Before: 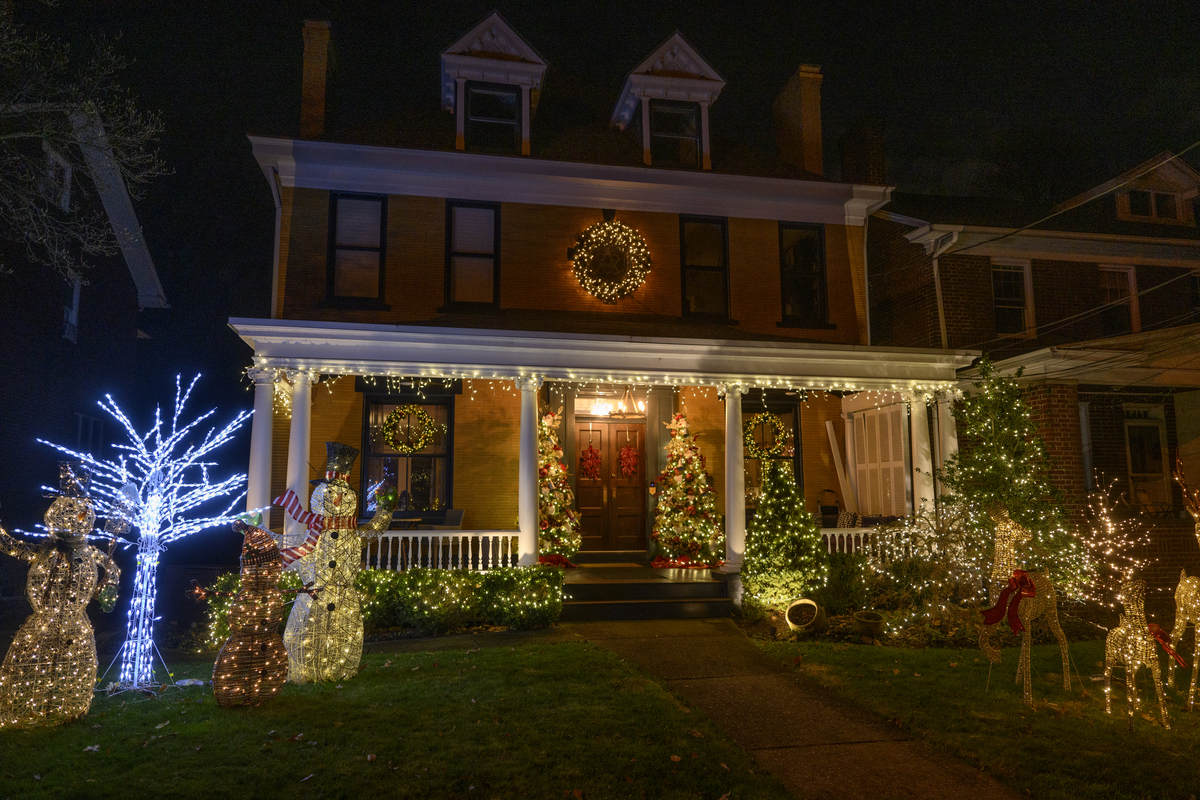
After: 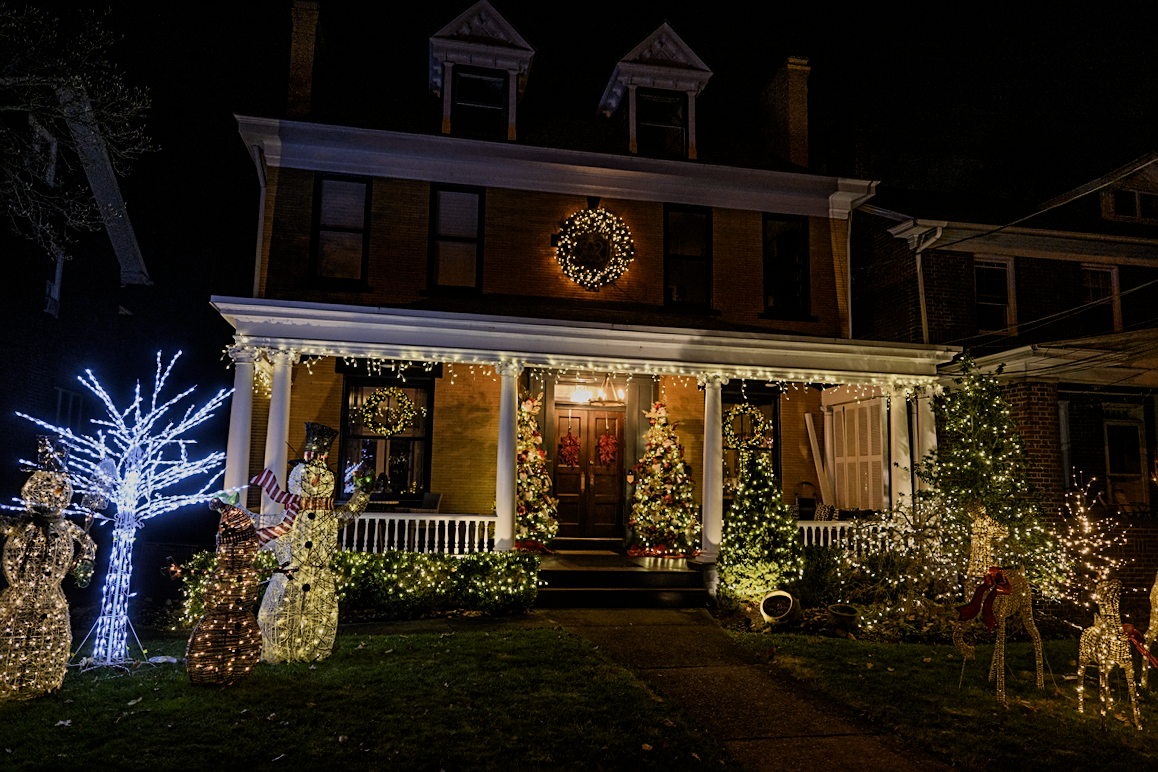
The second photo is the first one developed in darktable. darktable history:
sharpen: radius 2.765
filmic rgb: middle gray luminance 28.85%, black relative exposure -10.39 EV, white relative exposure 5.49 EV, threshold 6 EV, target black luminance 0%, hardness 3.94, latitude 1.08%, contrast 1.12, highlights saturation mix 6.13%, shadows ↔ highlights balance 15.67%, enable highlight reconstruction true
crop and rotate: angle -1.37°
